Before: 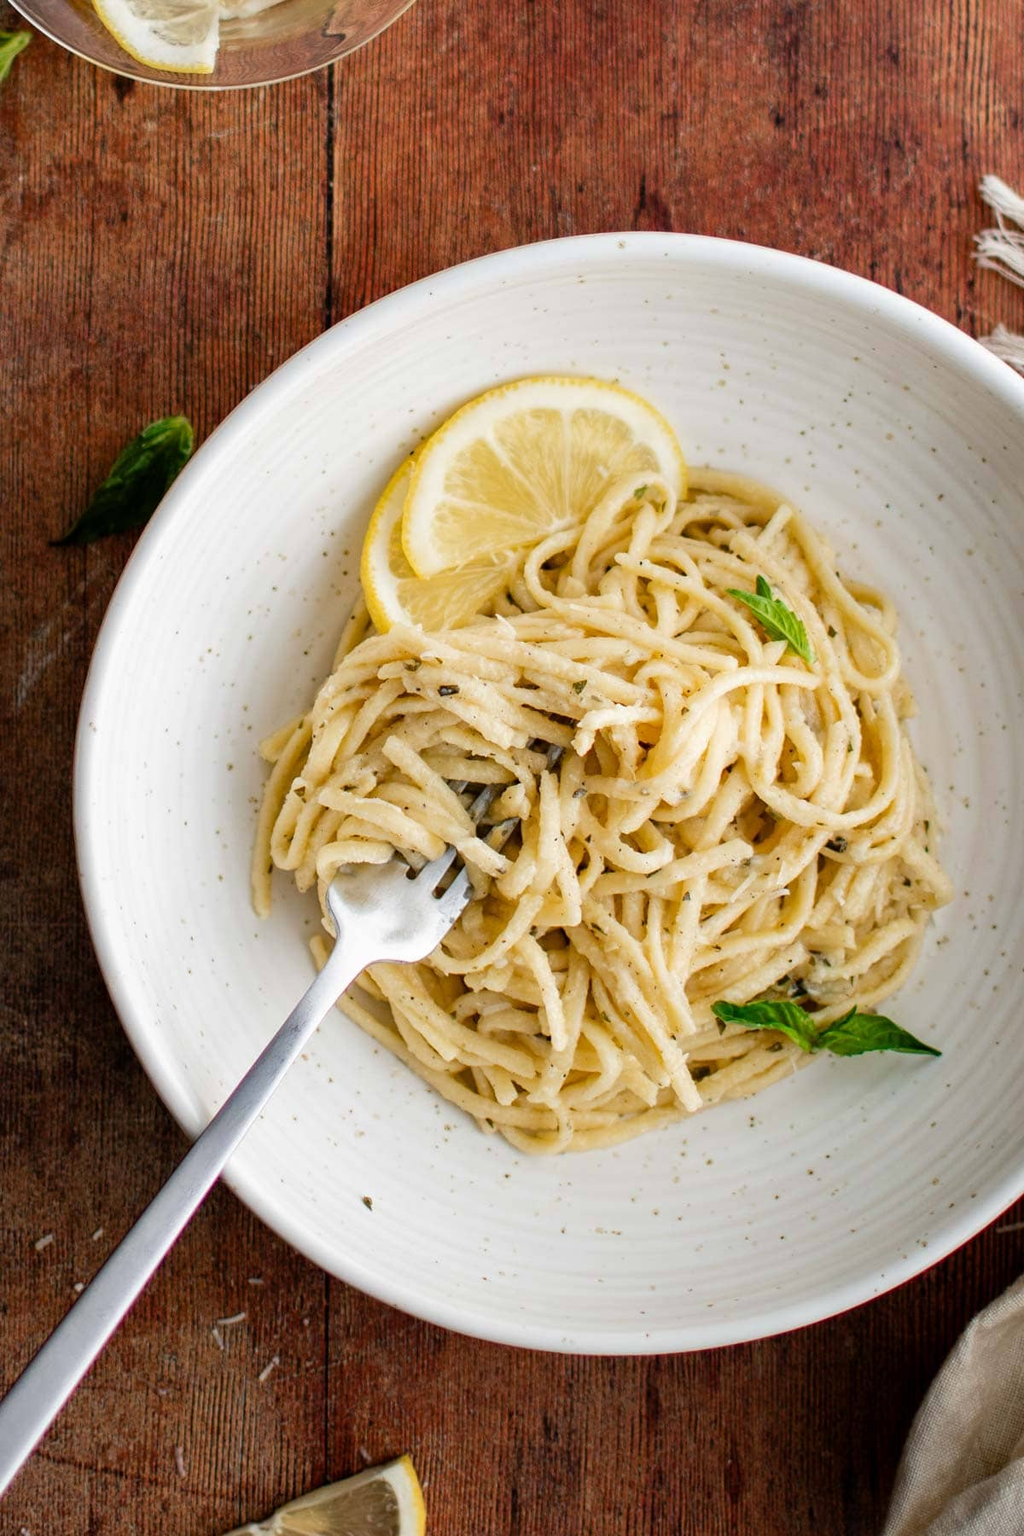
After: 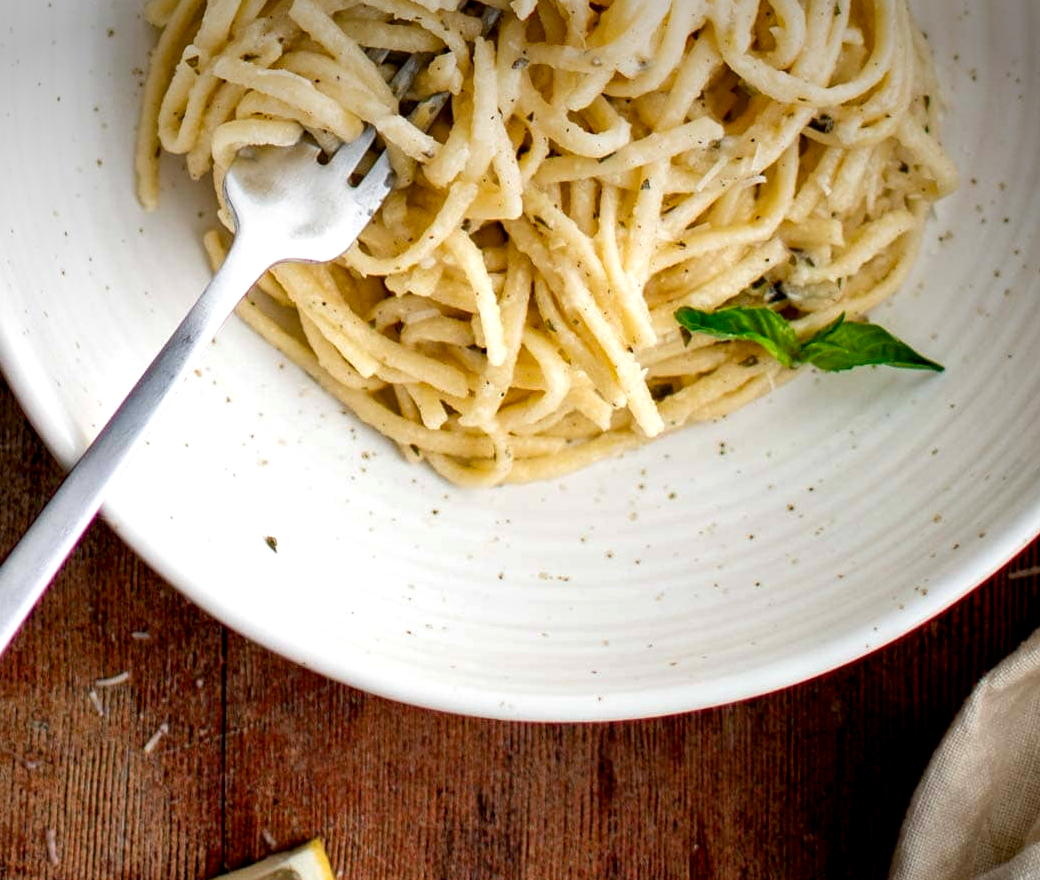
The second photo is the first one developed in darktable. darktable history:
exposure: black level correction 0.005, exposure 0.417 EV, compensate highlight preservation false
crop and rotate: left 13.306%, top 48.129%, bottom 2.928%
vignetting: fall-off start 97.52%, fall-off radius 100%, brightness -0.574, saturation 0, center (-0.027, 0.404), width/height ratio 1.368, unbound false
shadows and highlights: shadows 37.27, highlights -28.18, soften with gaussian
